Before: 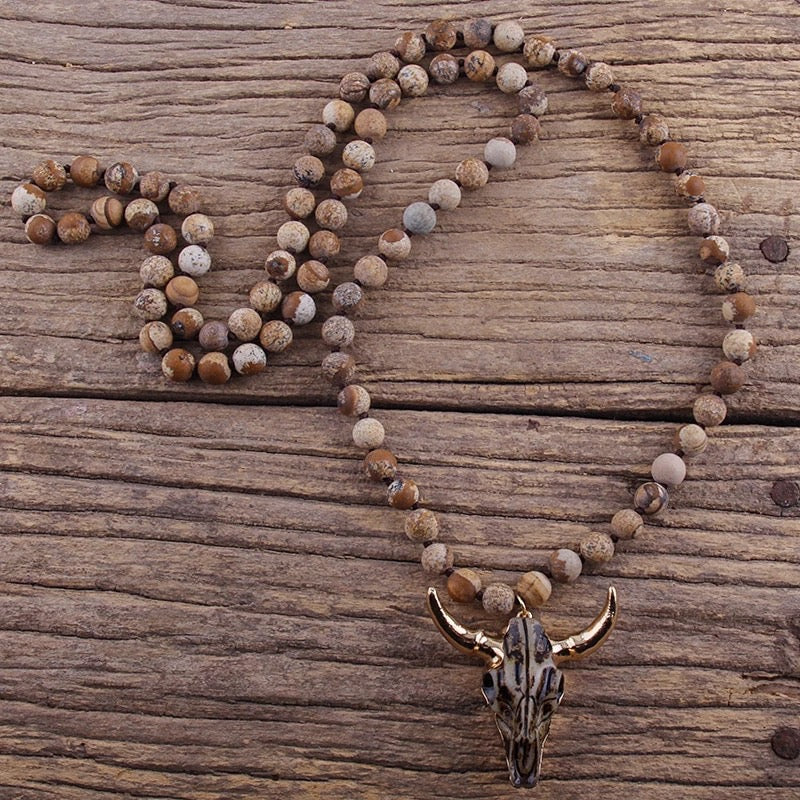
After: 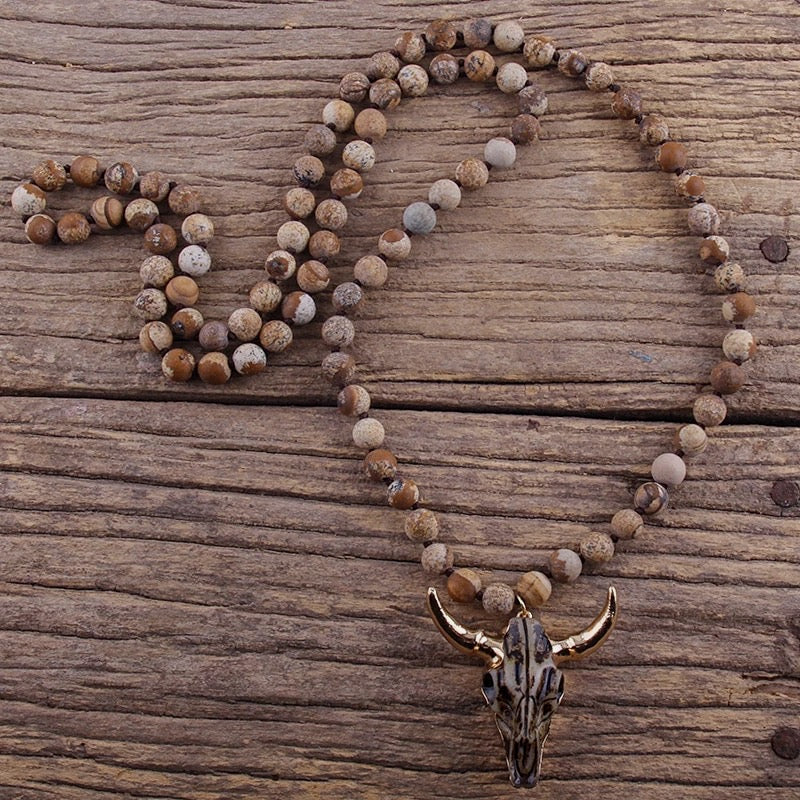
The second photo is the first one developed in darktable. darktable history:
exposure: black level correction 0.001, exposure -0.123 EV, compensate highlight preservation false
